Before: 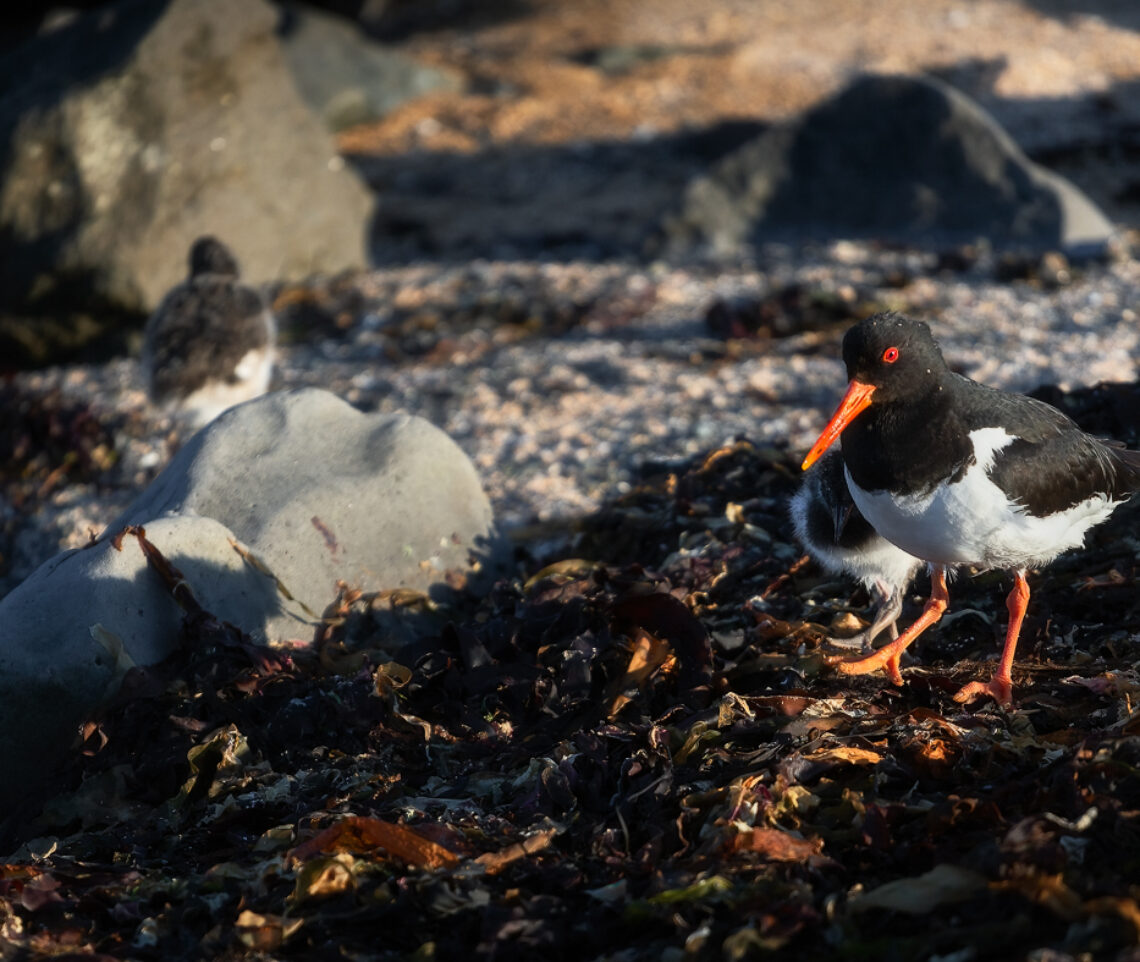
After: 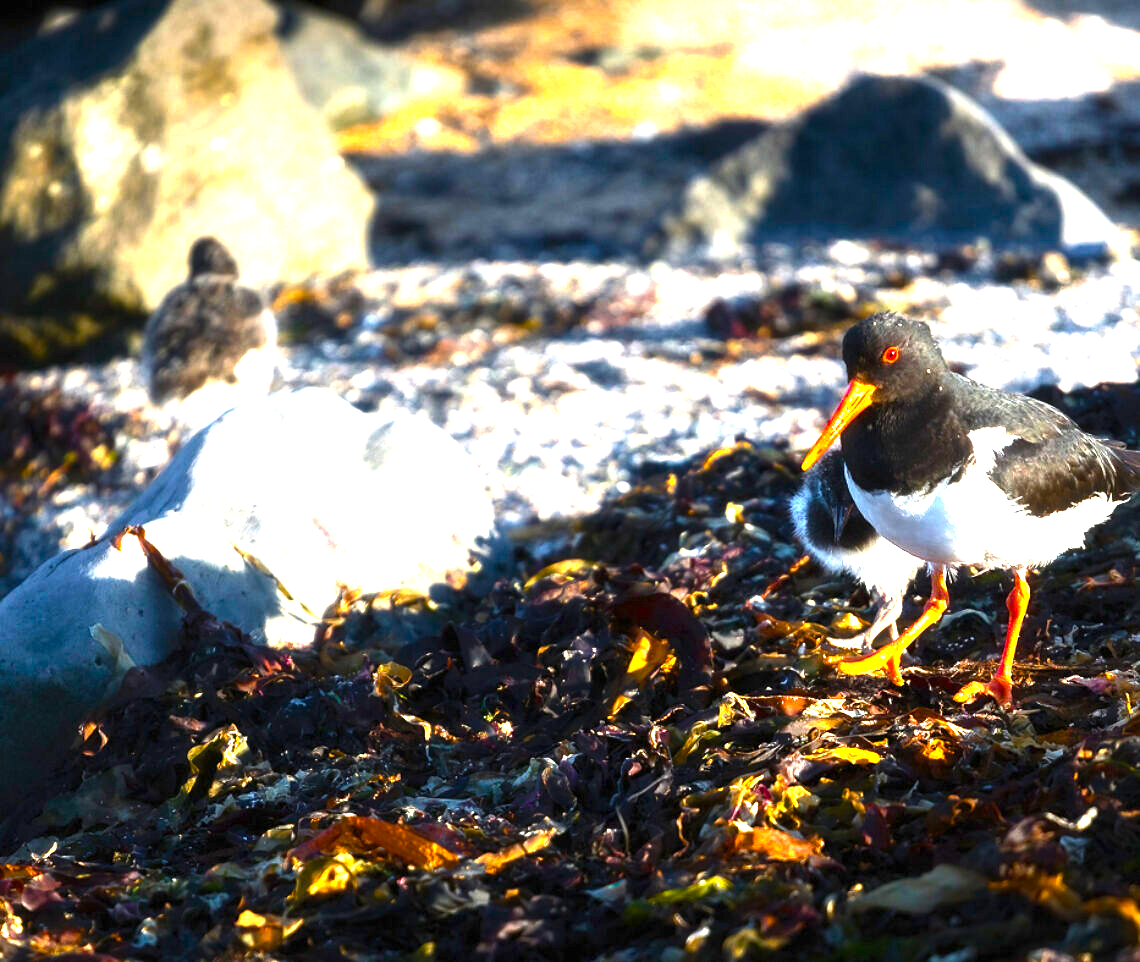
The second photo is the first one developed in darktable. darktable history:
exposure: exposure 2.04 EV, compensate highlight preservation false
contrast brightness saturation: saturation -0.05
color balance rgb: linear chroma grading › global chroma 9%, perceptual saturation grading › global saturation 36%, perceptual saturation grading › shadows 35%, perceptual brilliance grading › global brilliance 15%, perceptual brilliance grading › shadows -35%, global vibrance 15%
